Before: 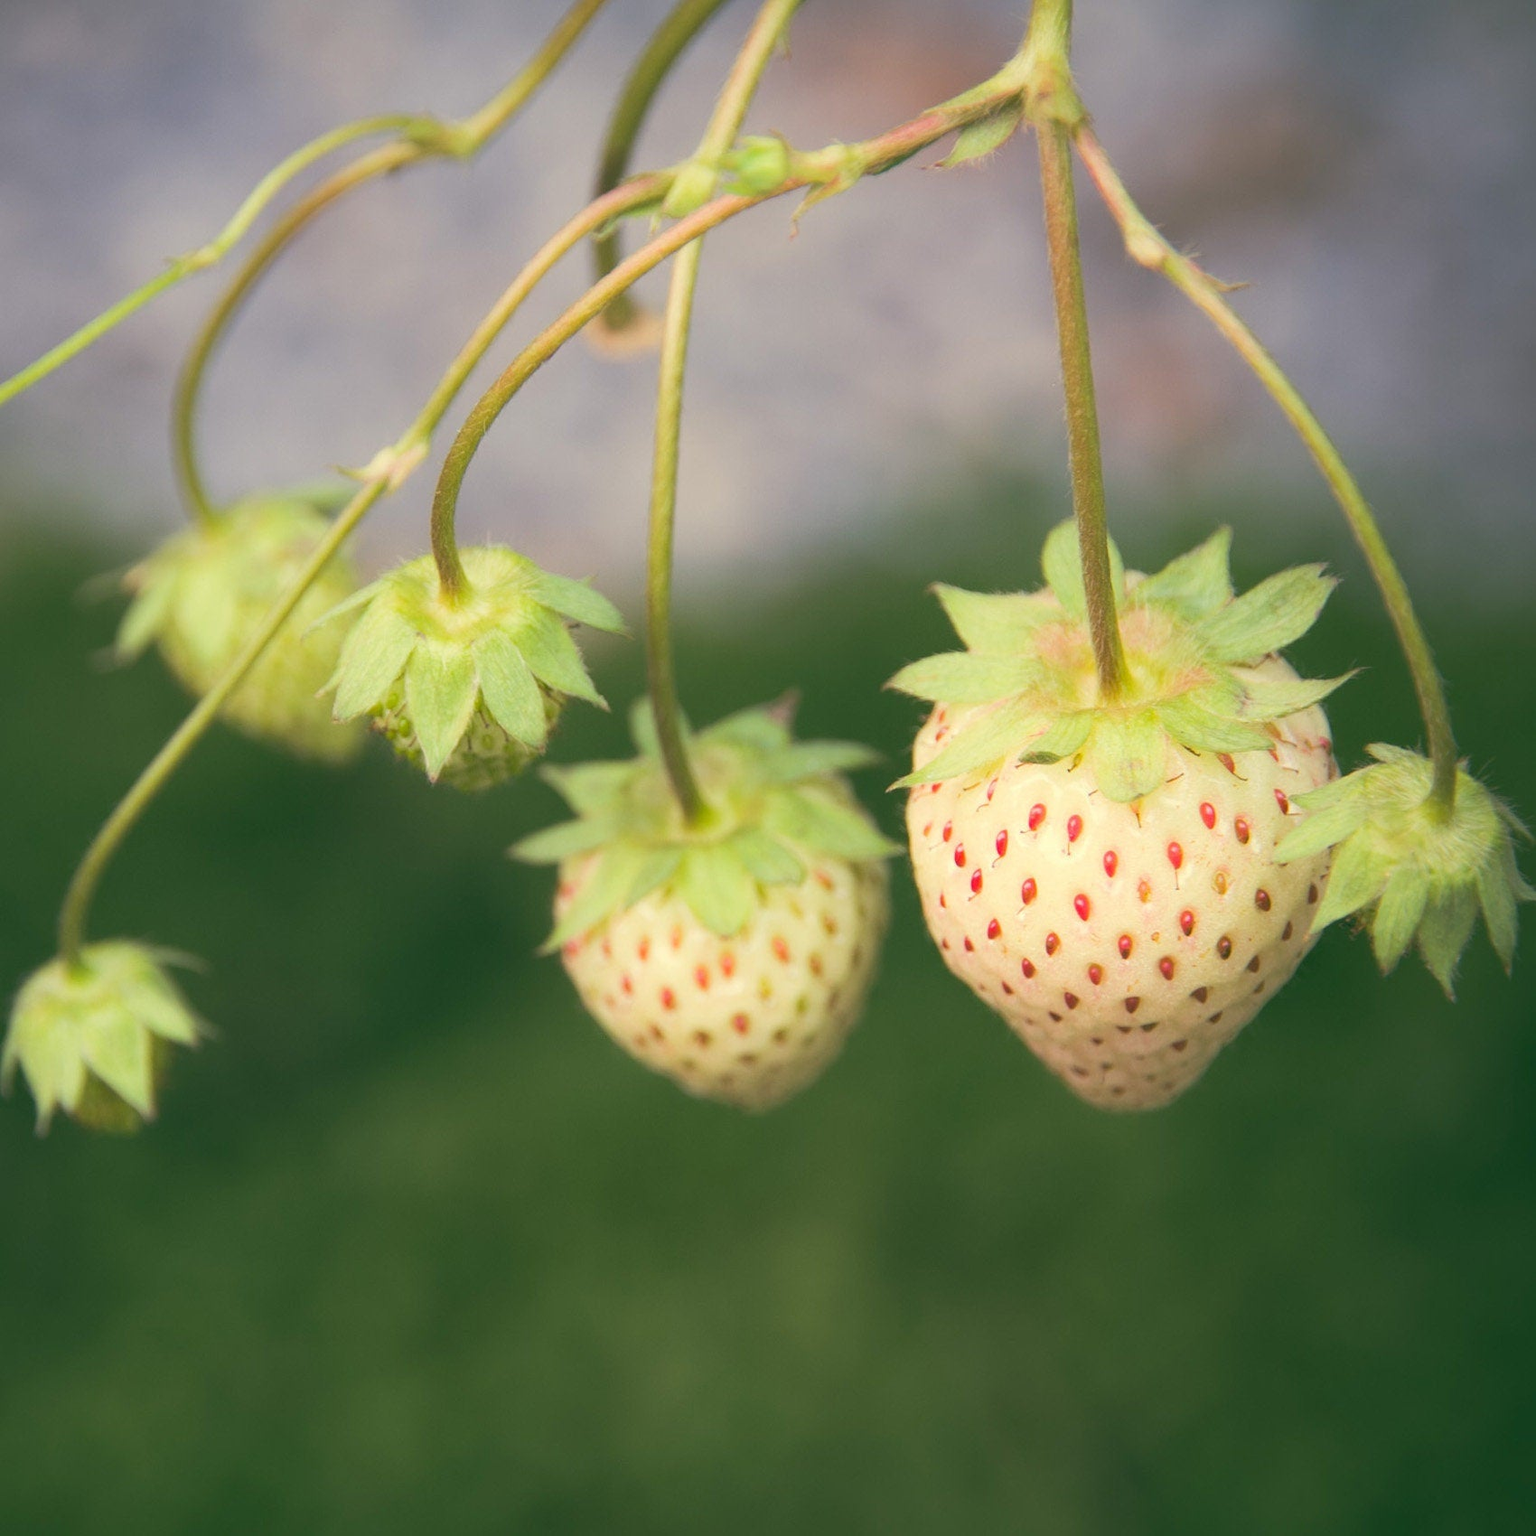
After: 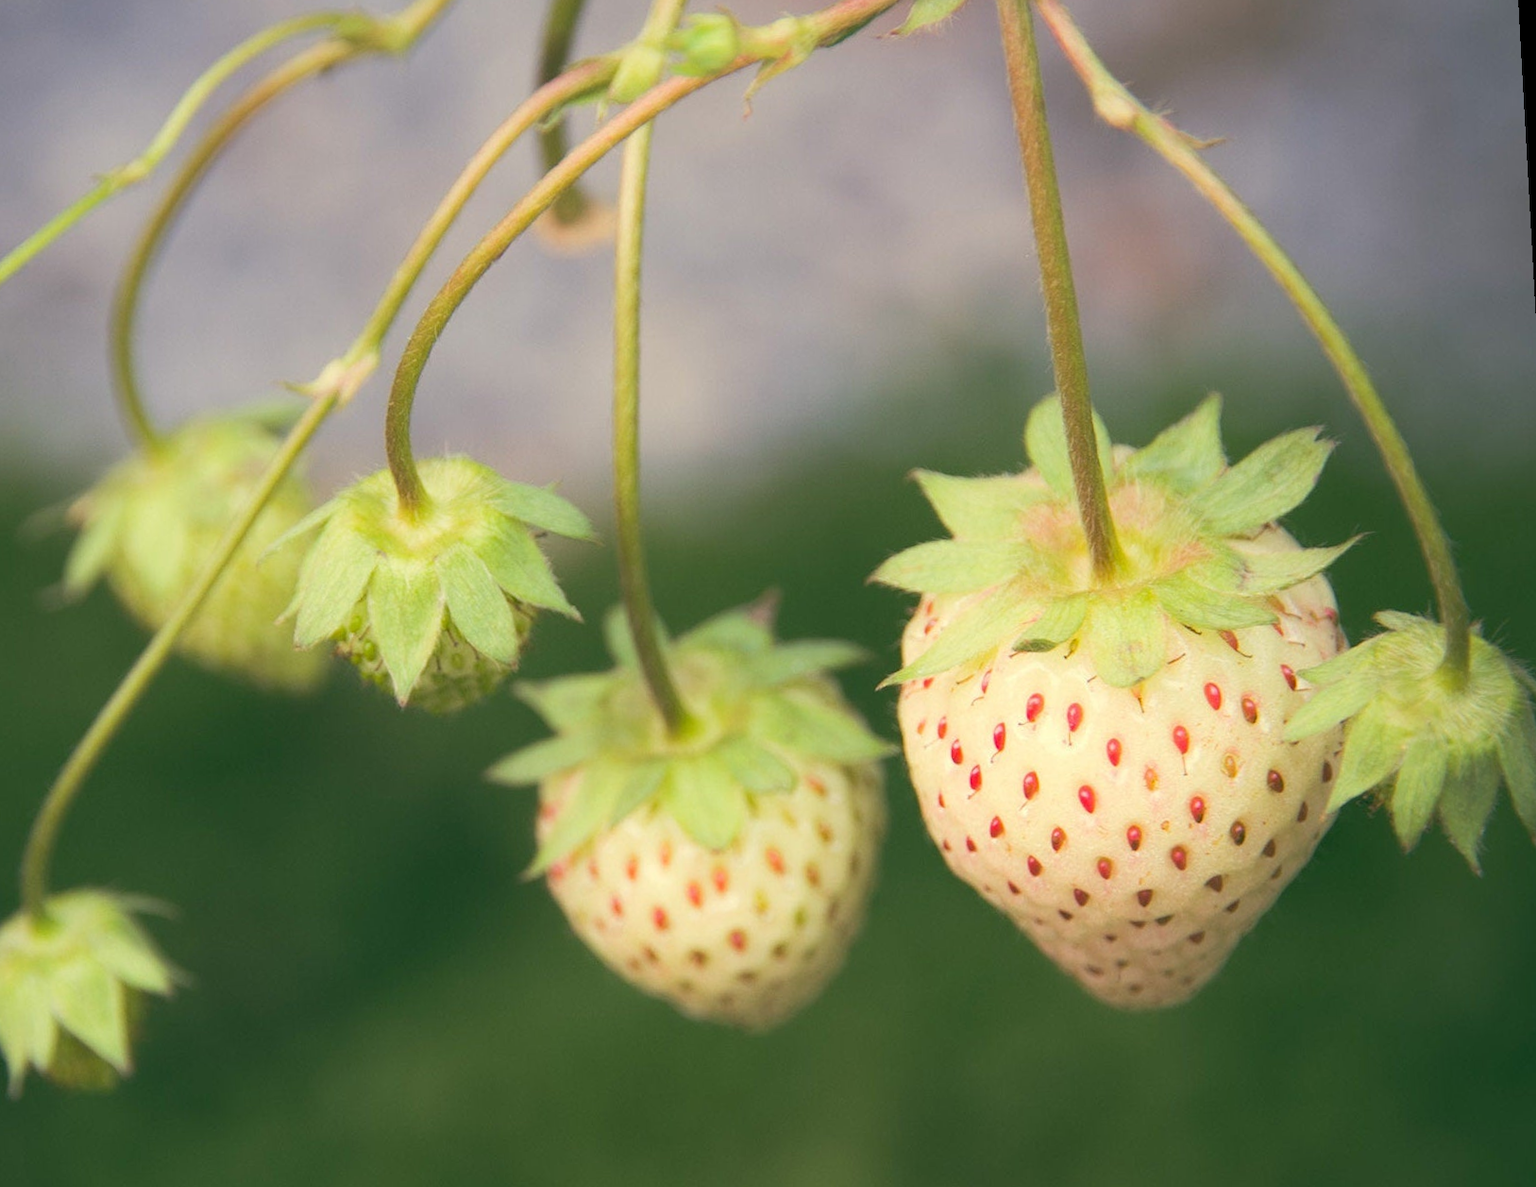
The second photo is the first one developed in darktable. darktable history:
crop: left 5.596%, top 10.314%, right 3.534%, bottom 19.395%
rotate and perspective: rotation -3.18°, automatic cropping off
